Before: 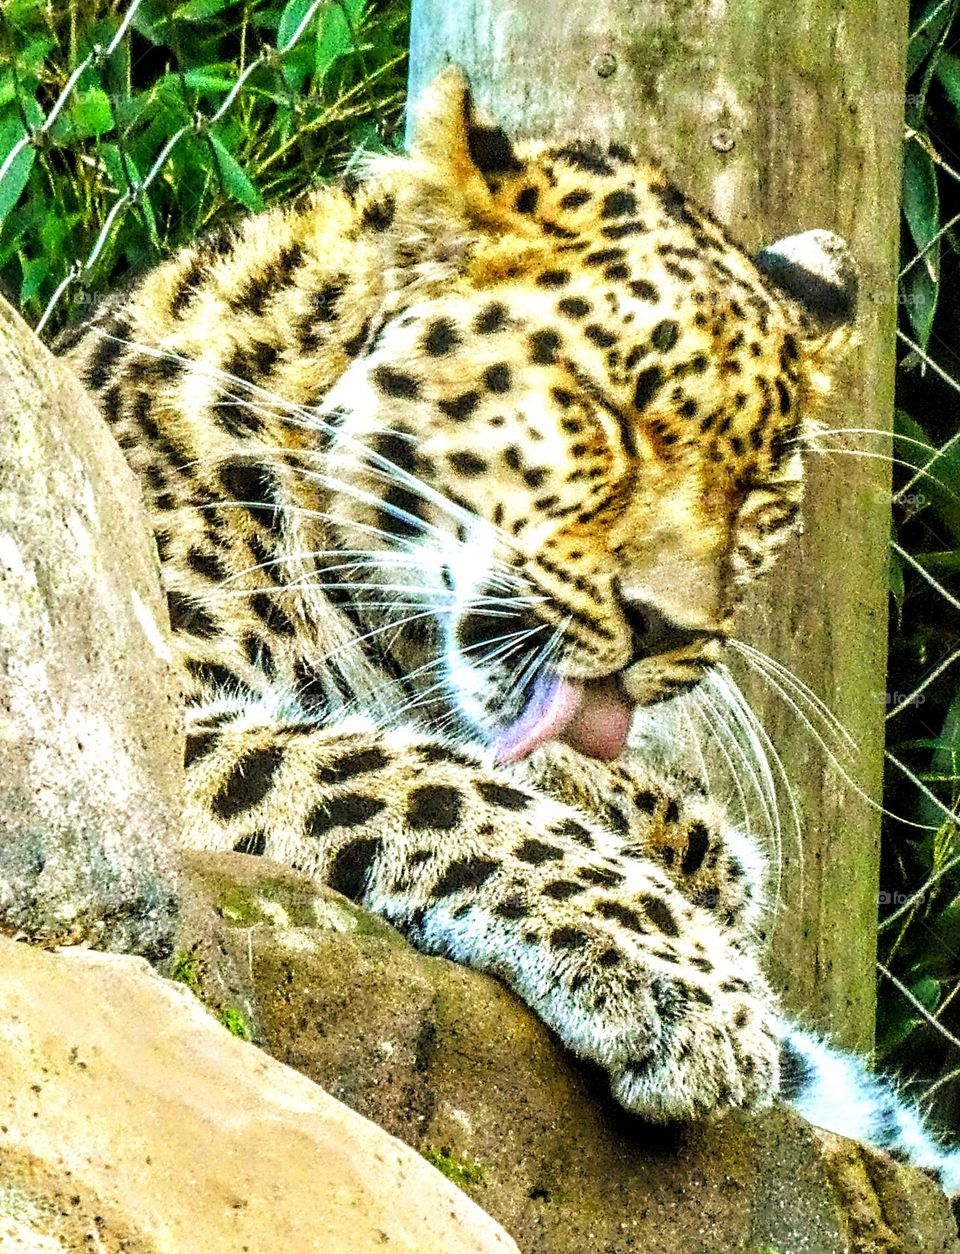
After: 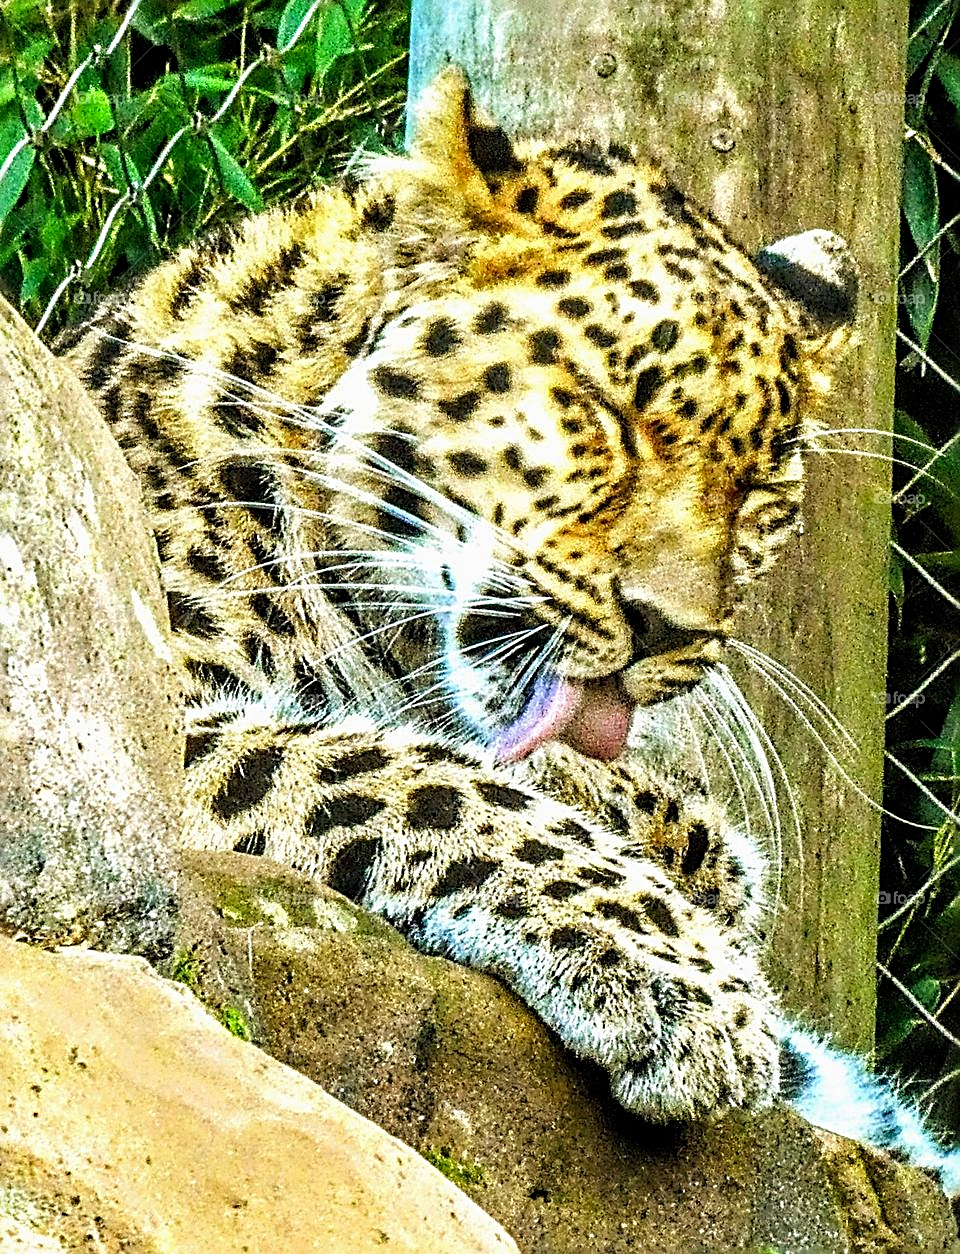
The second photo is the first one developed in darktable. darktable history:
sharpen: radius 2.537, amount 0.631
exposure: exposure -0.04 EV, compensate highlight preservation false
haze removal: strength 0.291, distance 0.25, compatibility mode true, adaptive false
